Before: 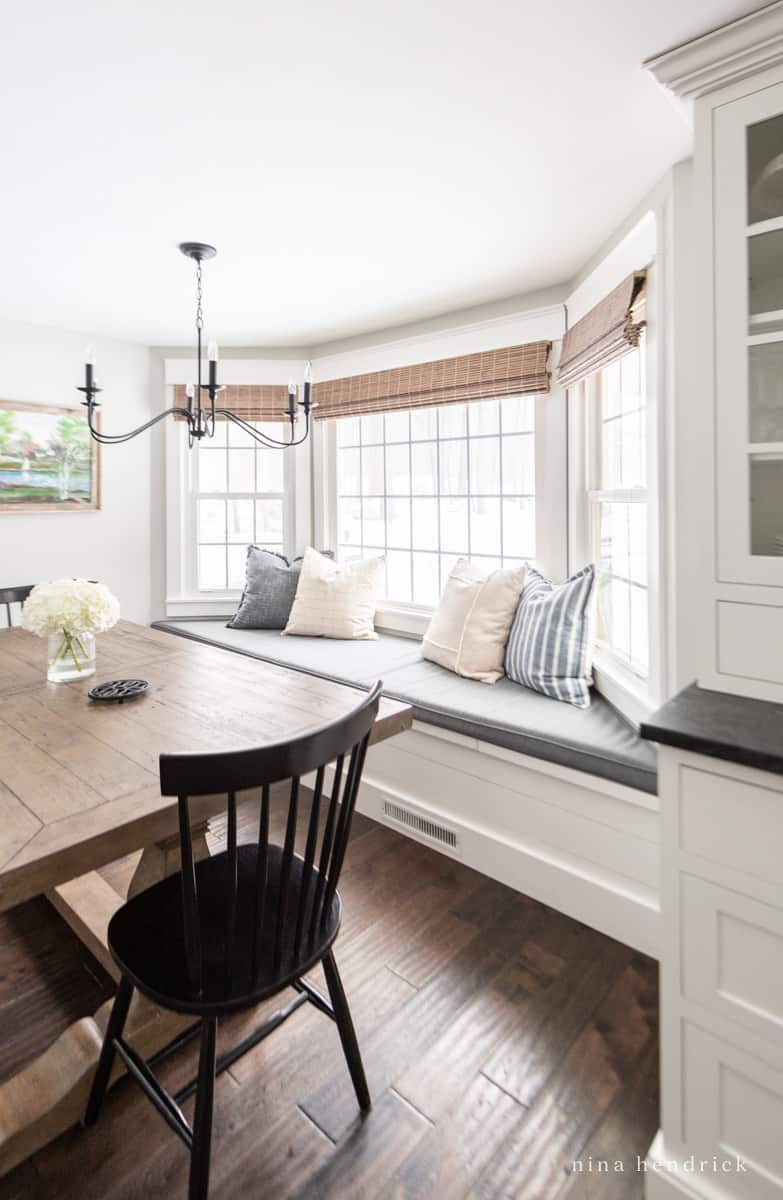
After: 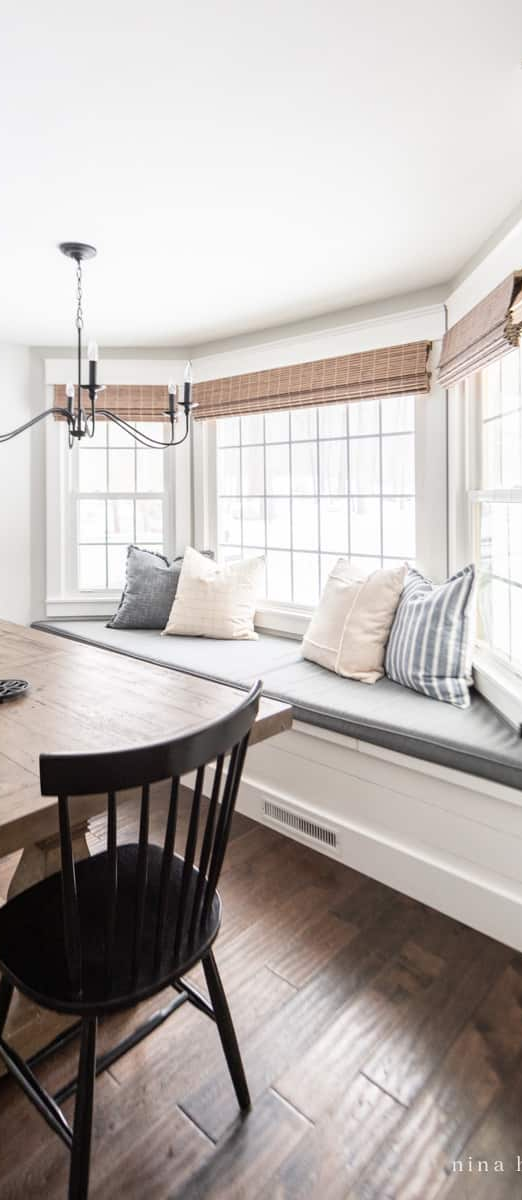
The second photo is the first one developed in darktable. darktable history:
crop: left 15.375%, right 17.847%
